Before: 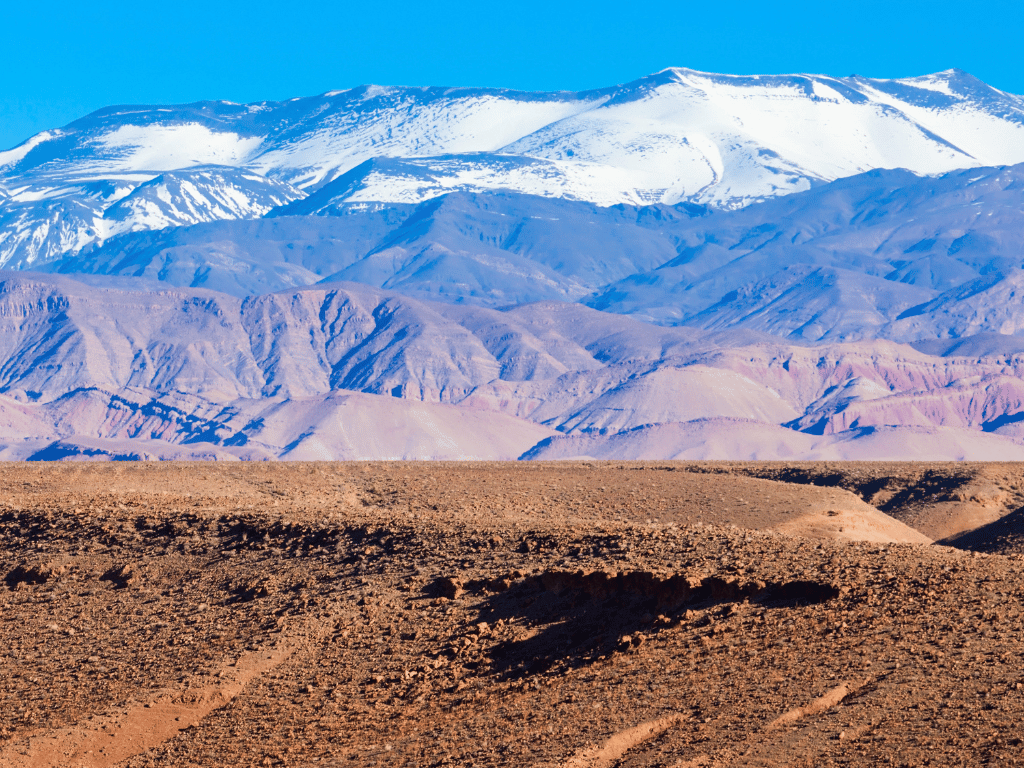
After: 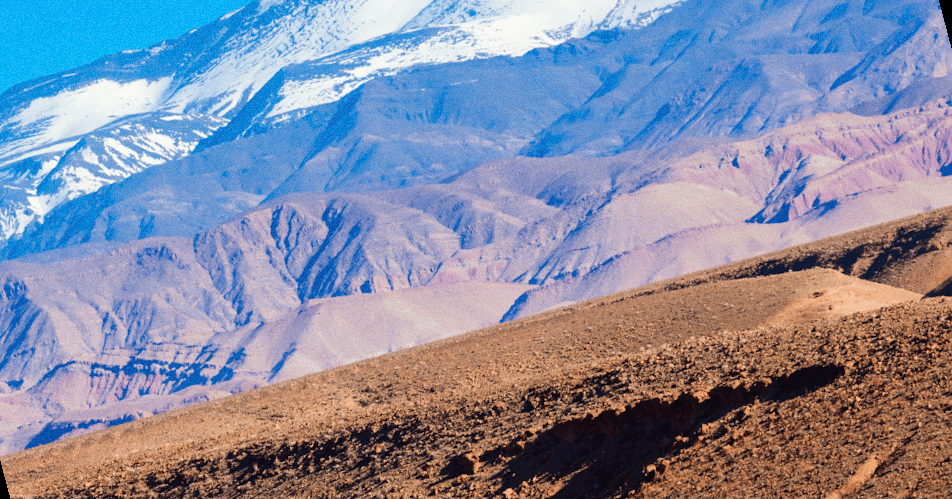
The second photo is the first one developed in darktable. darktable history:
grain: on, module defaults
white balance: red 1.009, blue 0.985
rotate and perspective: rotation -14.8°, crop left 0.1, crop right 0.903, crop top 0.25, crop bottom 0.748
